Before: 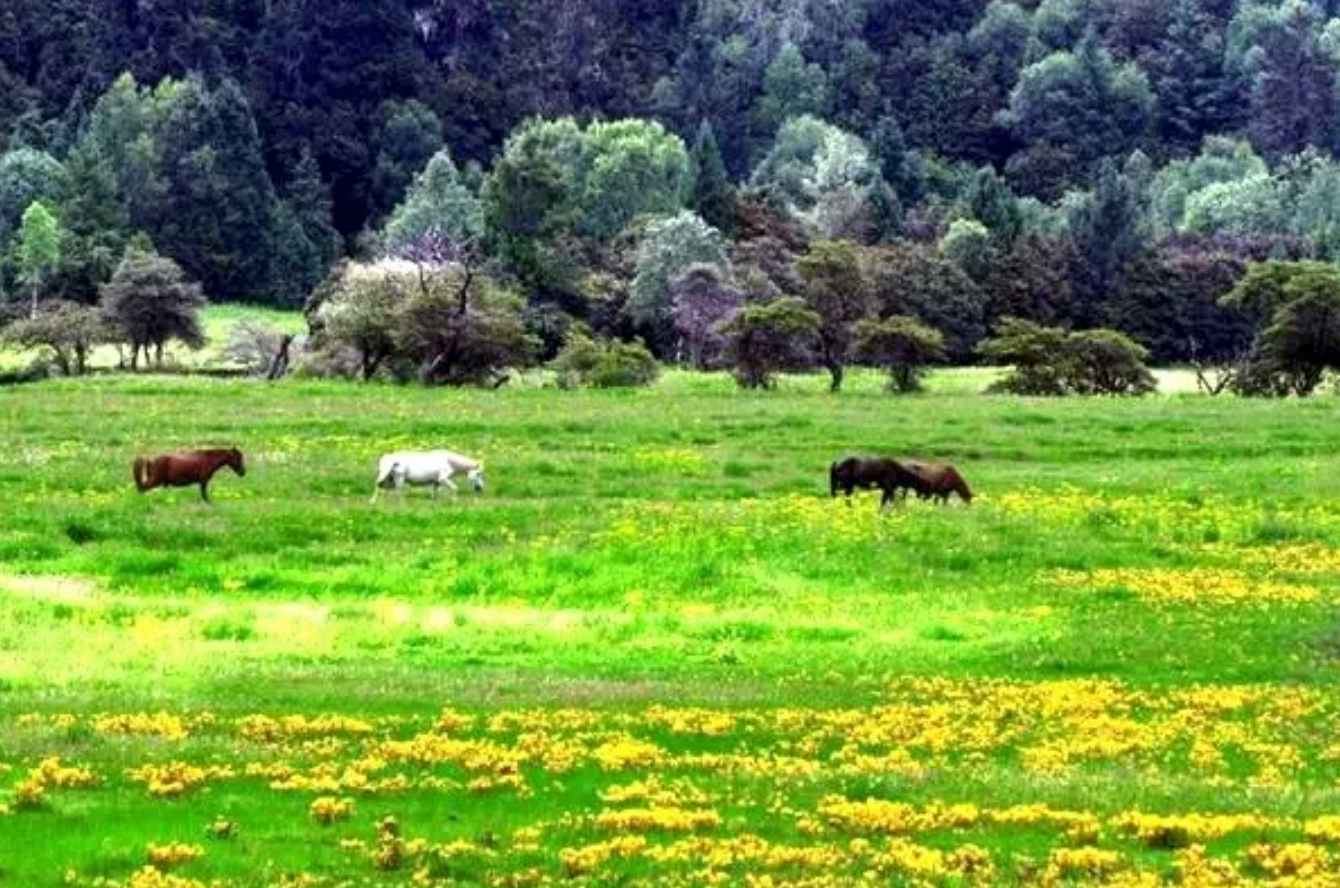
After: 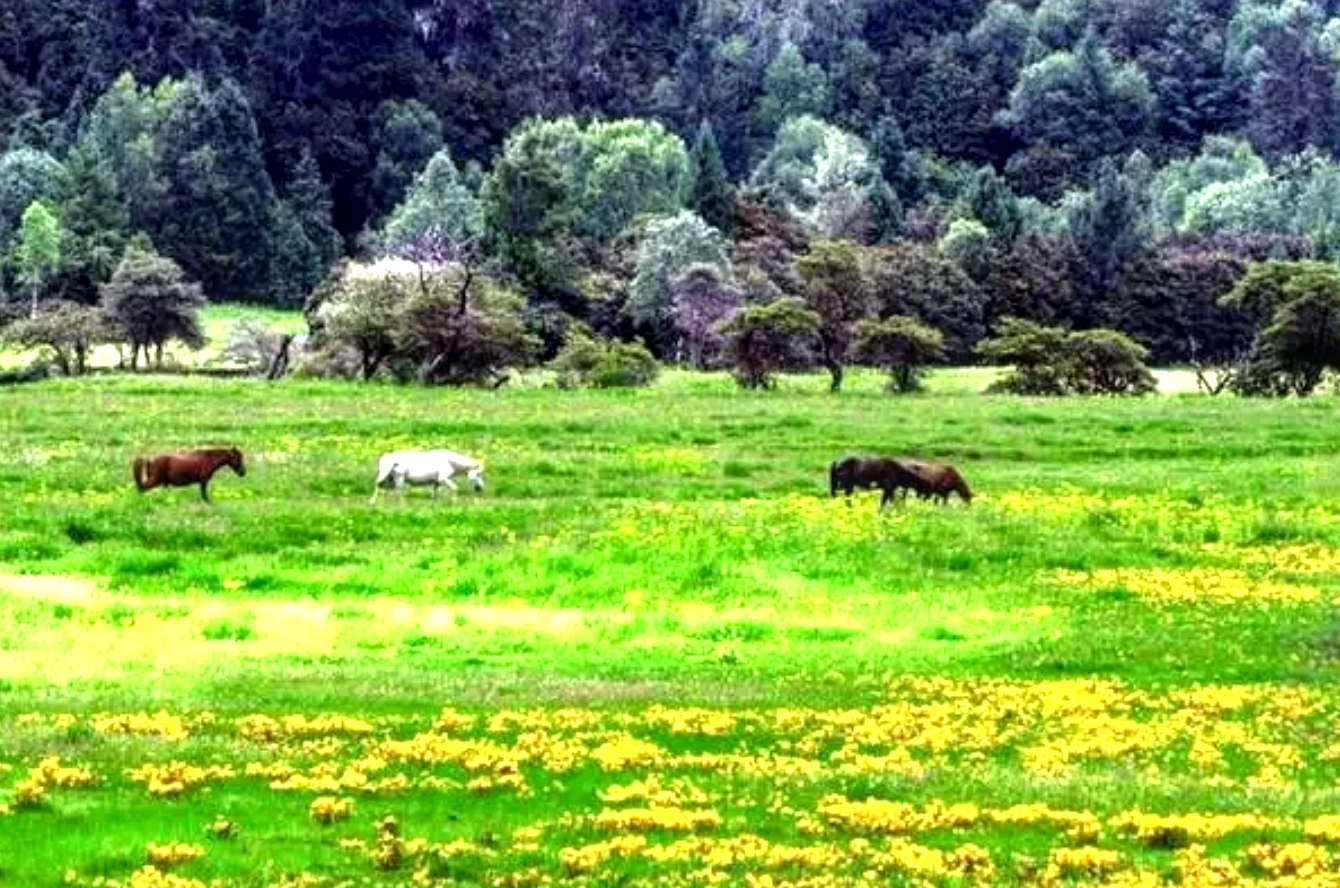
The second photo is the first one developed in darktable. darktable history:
local contrast: on, module defaults
tone equalizer: -8 EV -0.428 EV, -7 EV -0.376 EV, -6 EV -0.296 EV, -5 EV -0.237 EV, -3 EV 0.239 EV, -2 EV 0.359 EV, -1 EV 0.371 EV, +0 EV 0.421 EV
